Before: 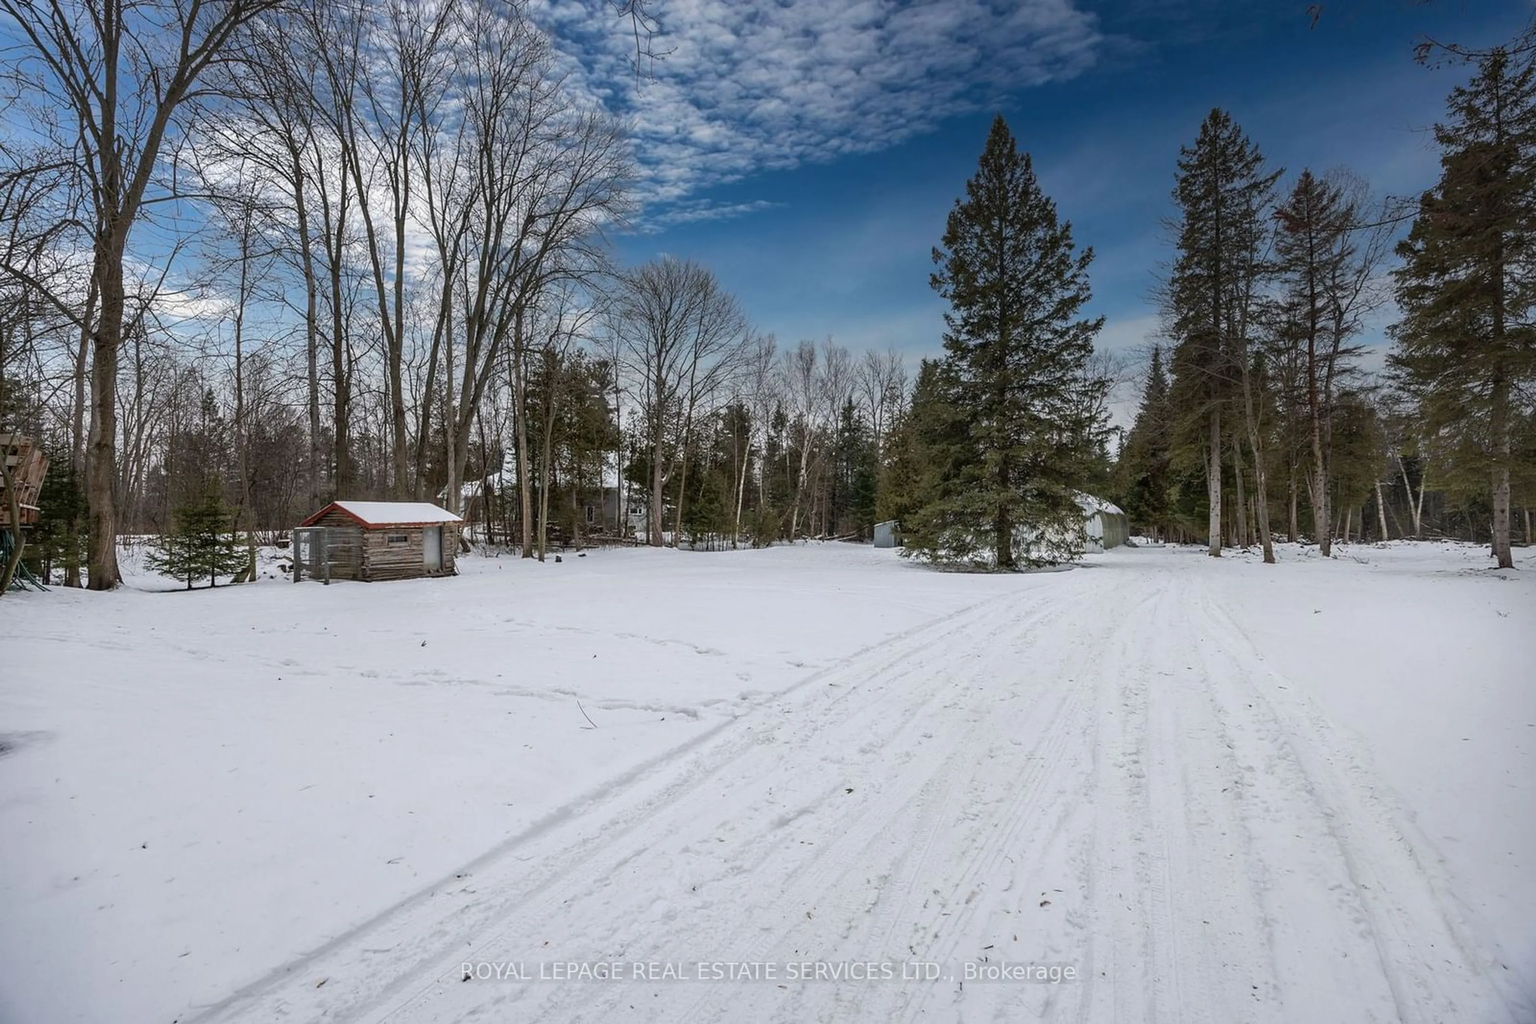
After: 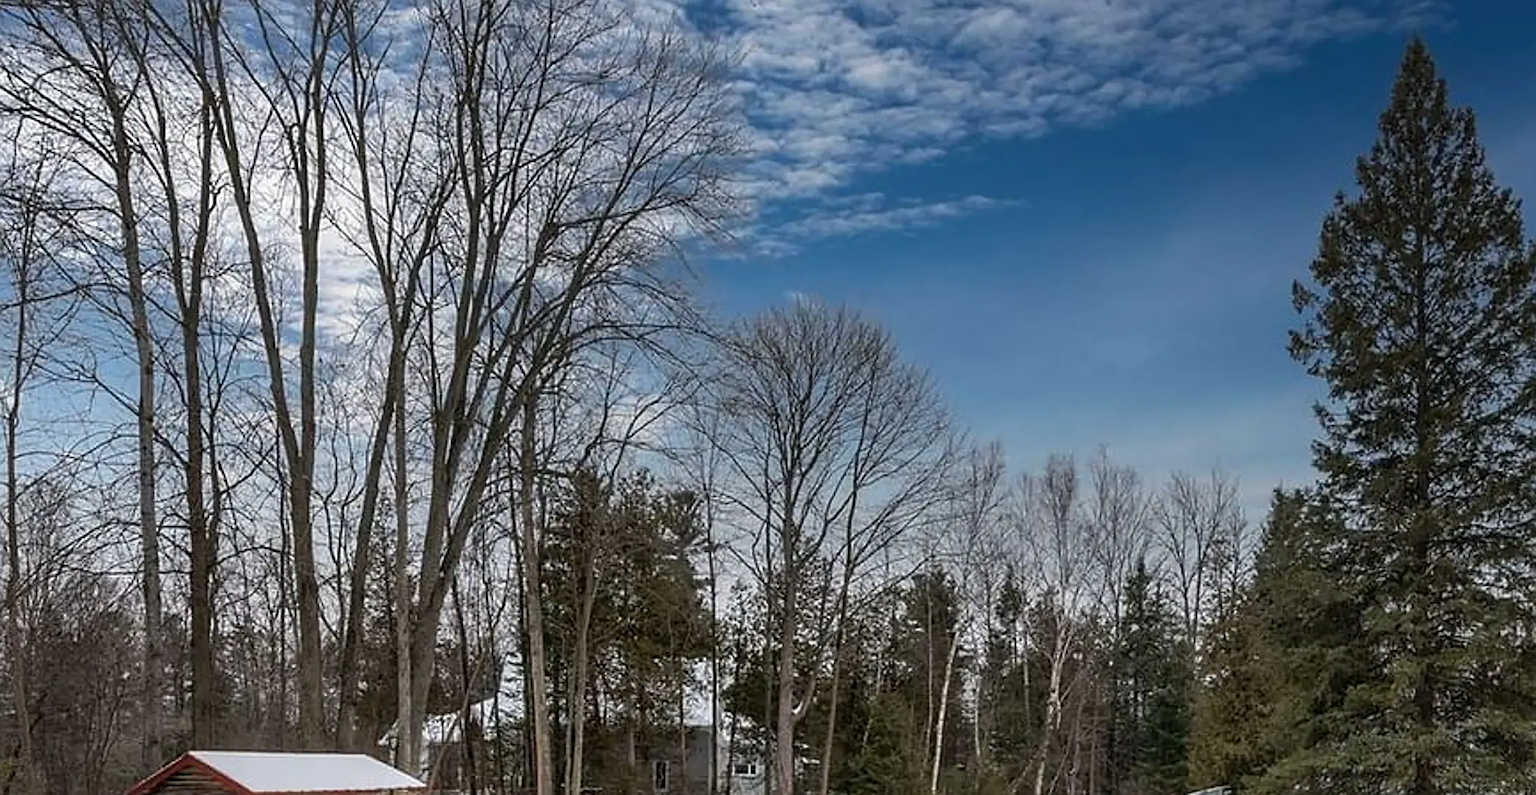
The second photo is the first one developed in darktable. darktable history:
crop: left 15.135%, top 9.261%, right 30.719%, bottom 48.647%
sharpen: on, module defaults
